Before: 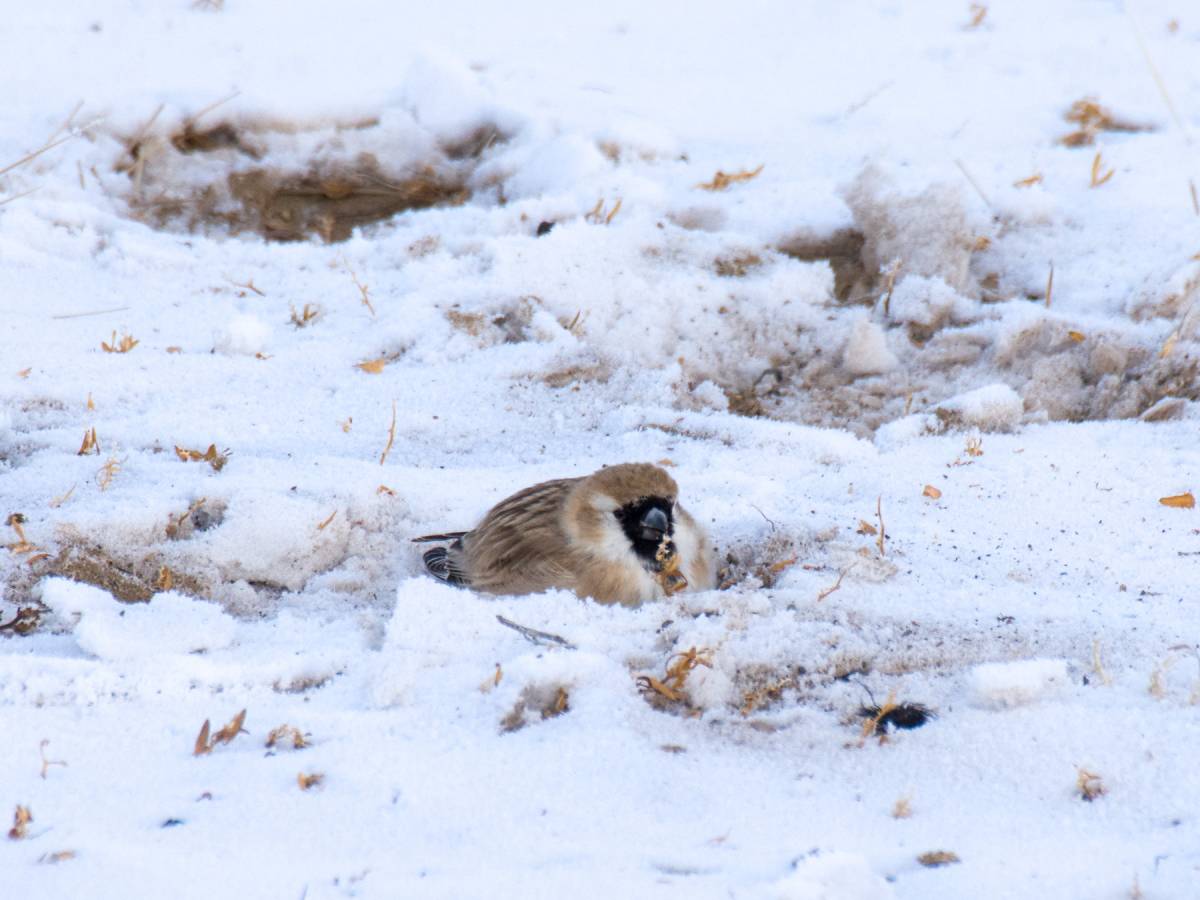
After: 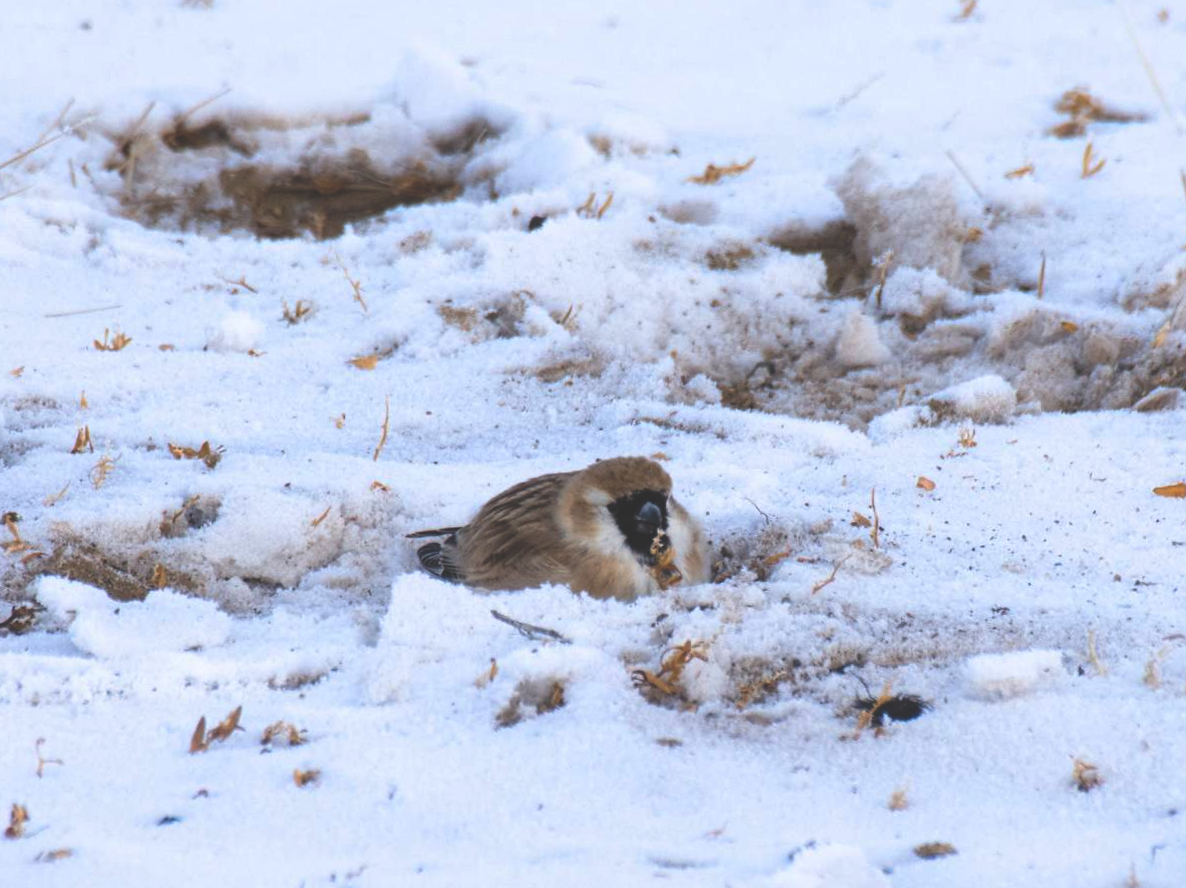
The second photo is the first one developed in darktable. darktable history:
rgb curve: curves: ch0 [(0, 0.186) (0.314, 0.284) (0.775, 0.708) (1, 1)], compensate middle gray true, preserve colors none
rotate and perspective: rotation -0.45°, automatic cropping original format, crop left 0.008, crop right 0.992, crop top 0.012, crop bottom 0.988
